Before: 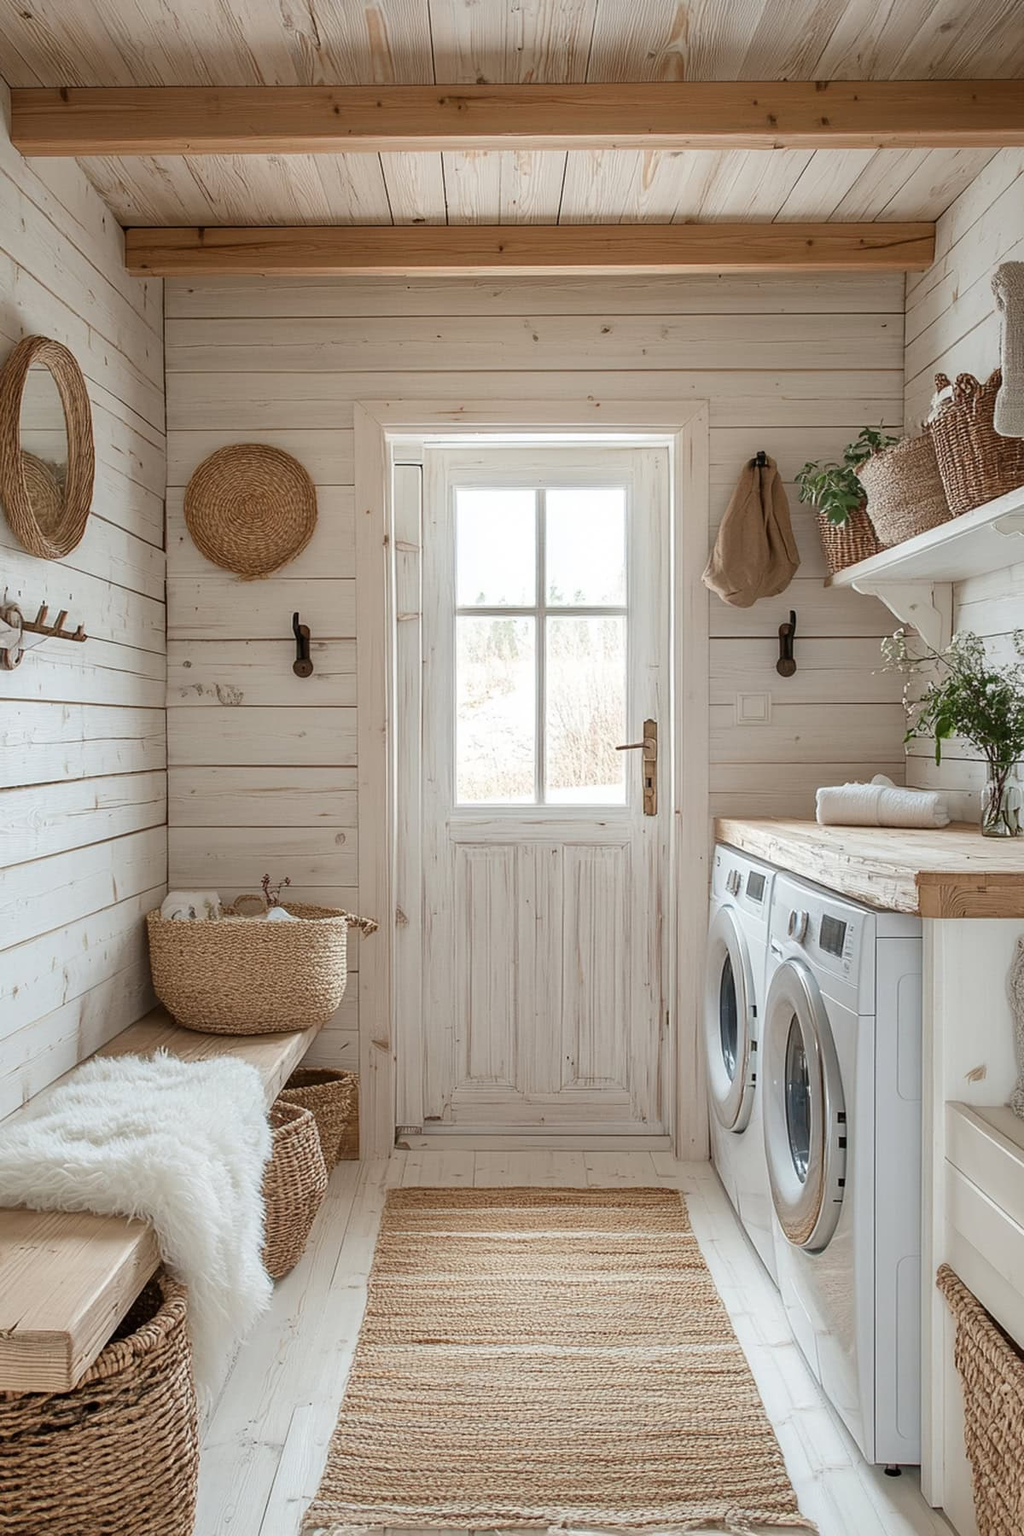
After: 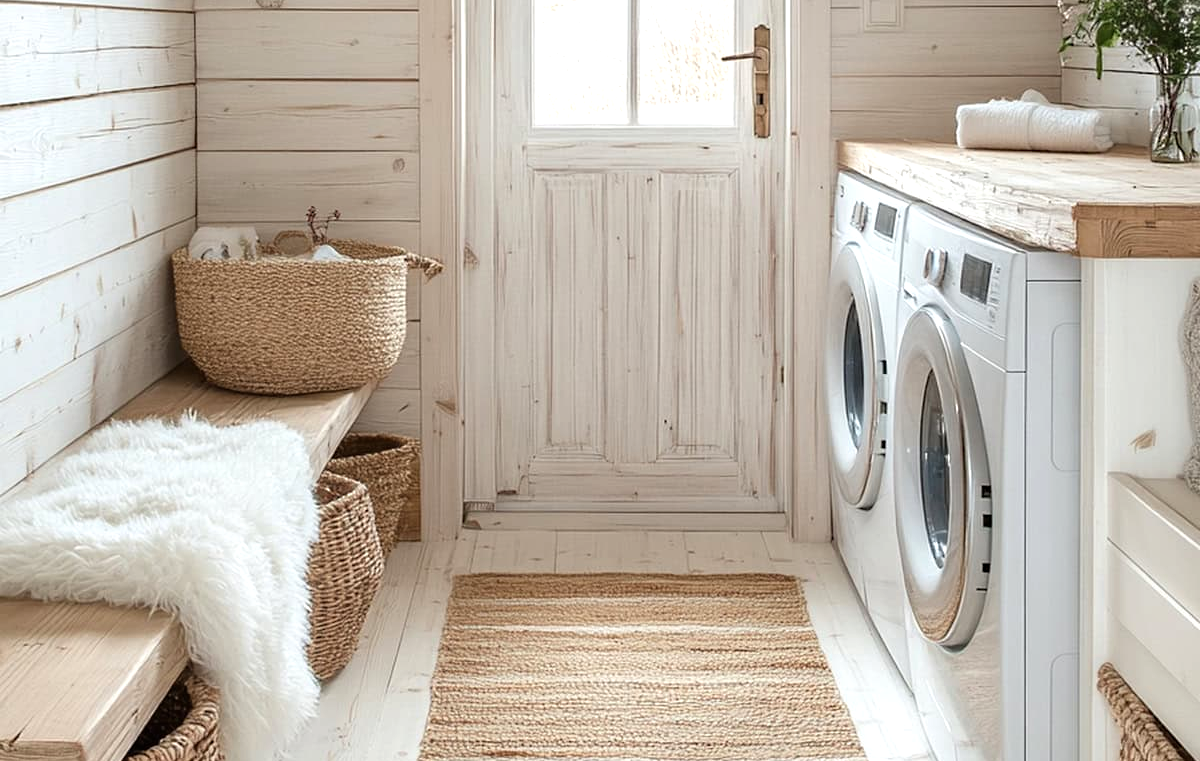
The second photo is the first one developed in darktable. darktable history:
sharpen: radius 5.34, amount 0.309, threshold 26.355
exposure: compensate highlight preservation false
tone equalizer: -8 EV -0.426 EV, -7 EV -0.367 EV, -6 EV -0.323 EV, -5 EV -0.222 EV, -3 EV 0.194 EV, -2 EV 0.333 EV, -1 EV 0.376 EV, +0 EV 0.423 EV
crop: top 45.464%, bottom 12.227%
